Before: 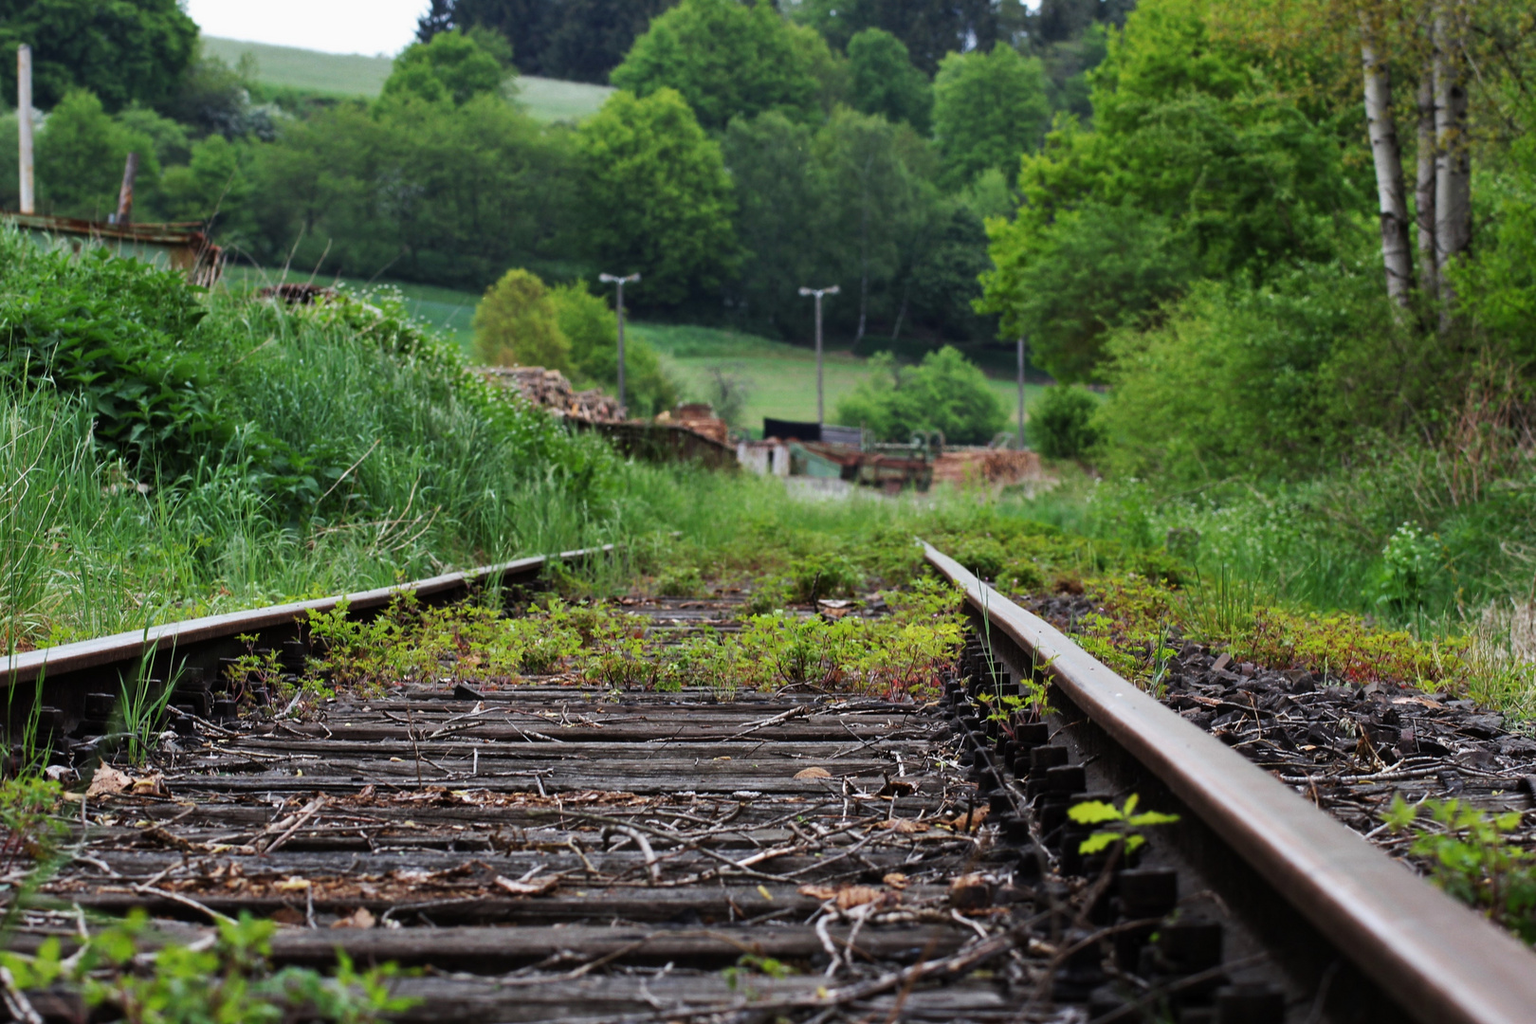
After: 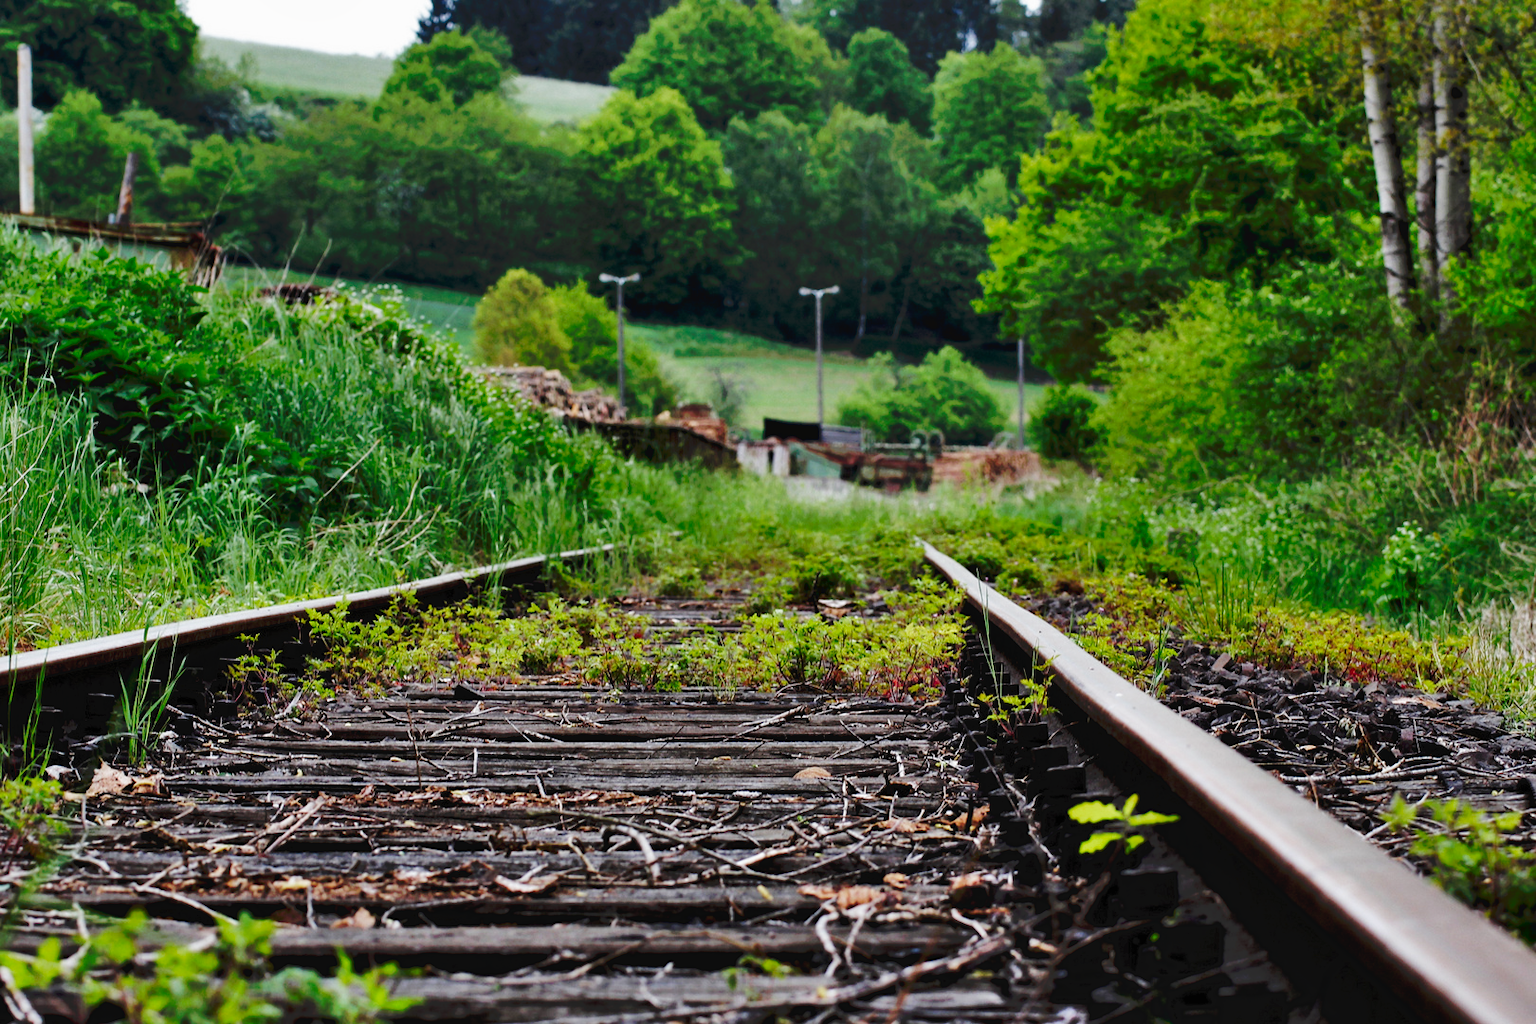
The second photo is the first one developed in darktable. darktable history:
levels: mode automatic, levels [0.062, 0.494, 0.925]
contrast brightness saturation: brightness -0.095
filmic rgb: black relative exposure -8.14 EV, white relative exposure 3.78 EV, hardness 4.46, preserve chrominance no, color science v5 (2021), contrast in shadows safe, contrast in highlights safe
shadows and highlights: low approximation 0.01, soften with gaussian
tone curve: curves: ch0 [(0, 0) (0.003, 0.026) (0.011, 0.024) (0.025, 0.022) (0.044, 0.031) (0.069, 0.067) (0.1, 0.094) (0.136, 0.102) (0.177, 0.14) (0.224, 0.189) (0.277, 0.238) (0.335, 0.325) (0.399, 0.379) (0.468, 0.453) (0.543, 0.528) (0.623, 0.609) (0.709, 0.695) (0.801, 0.793) (0.898, 0.898) (1, 1)], preserve colors none
